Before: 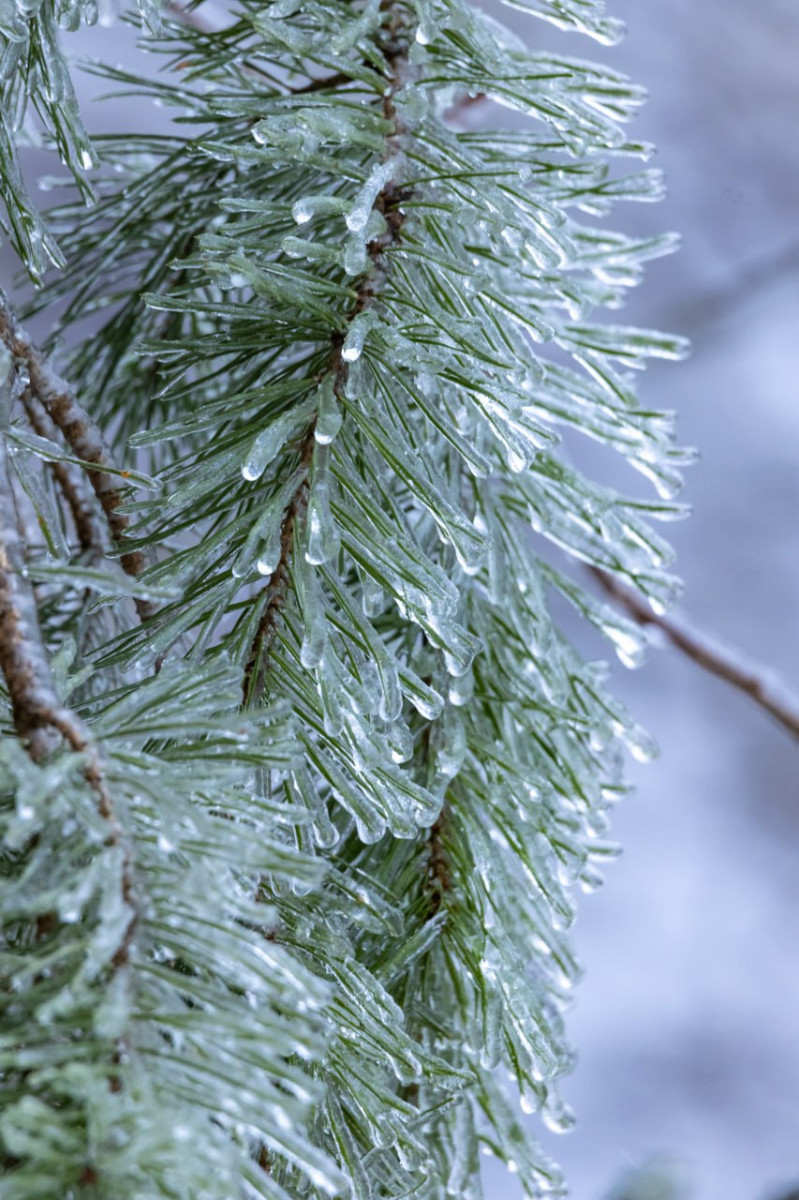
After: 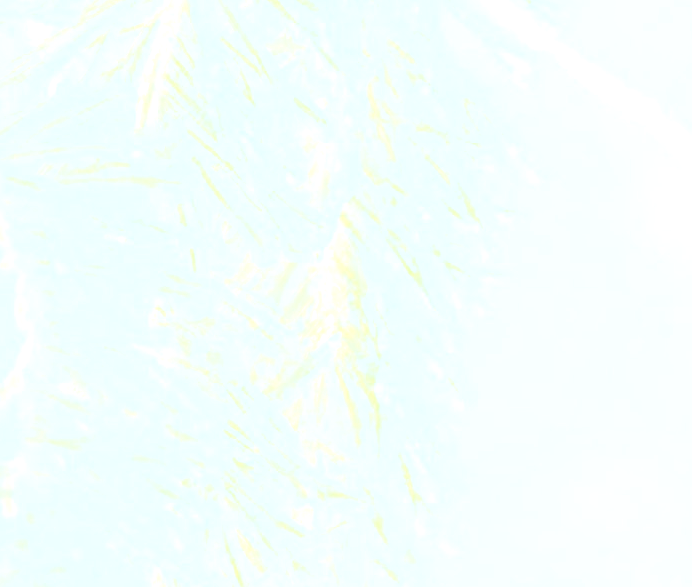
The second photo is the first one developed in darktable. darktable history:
crop and rotate: left 13.306%, top 48.129%, bottom 2.928%
filmic rgb: black relative exposure -8.42 EV, white relative exposure 4.68 EV, hardness 3.82, color science v6 (2022)
bloom: size 85%, threshold 5%, strength 85%
